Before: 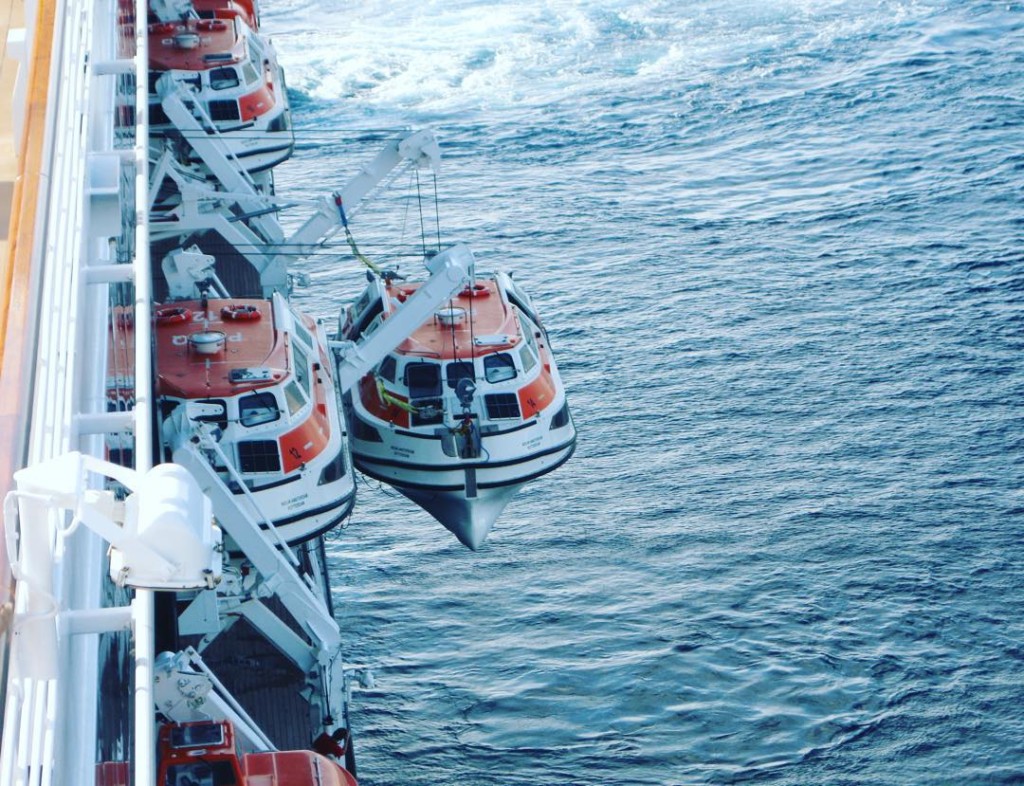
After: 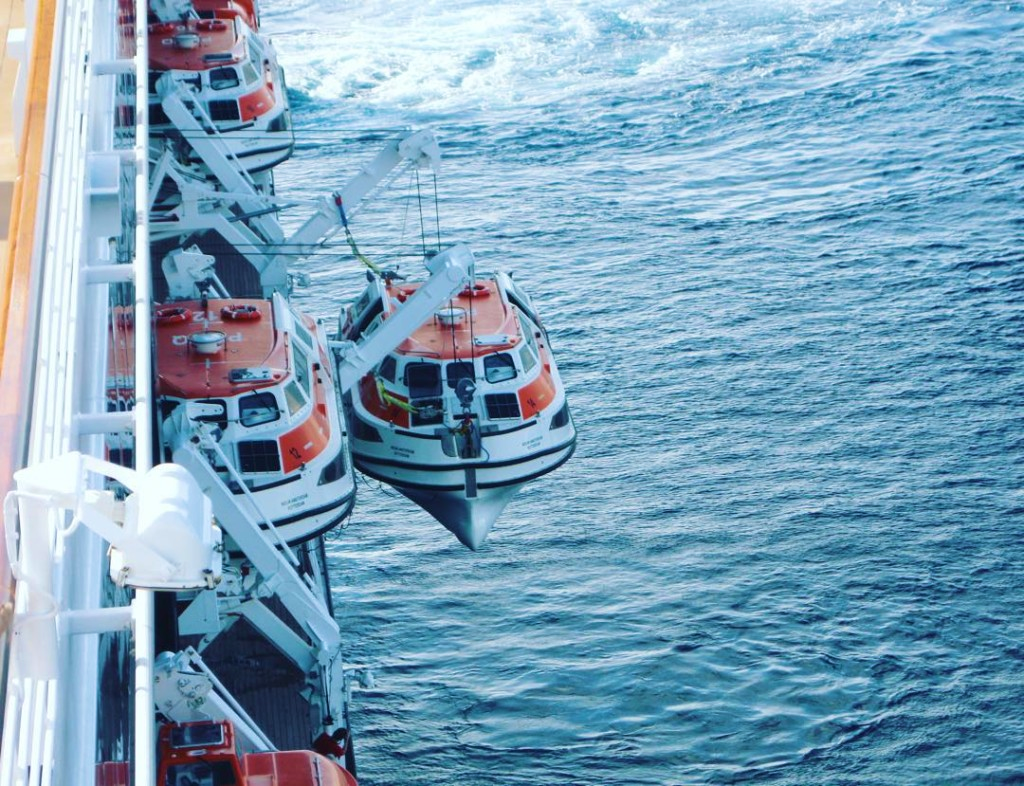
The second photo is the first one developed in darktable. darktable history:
exposure: compensate exposure bias true, compensate highlight preservation false
velvia: on, module defaults
